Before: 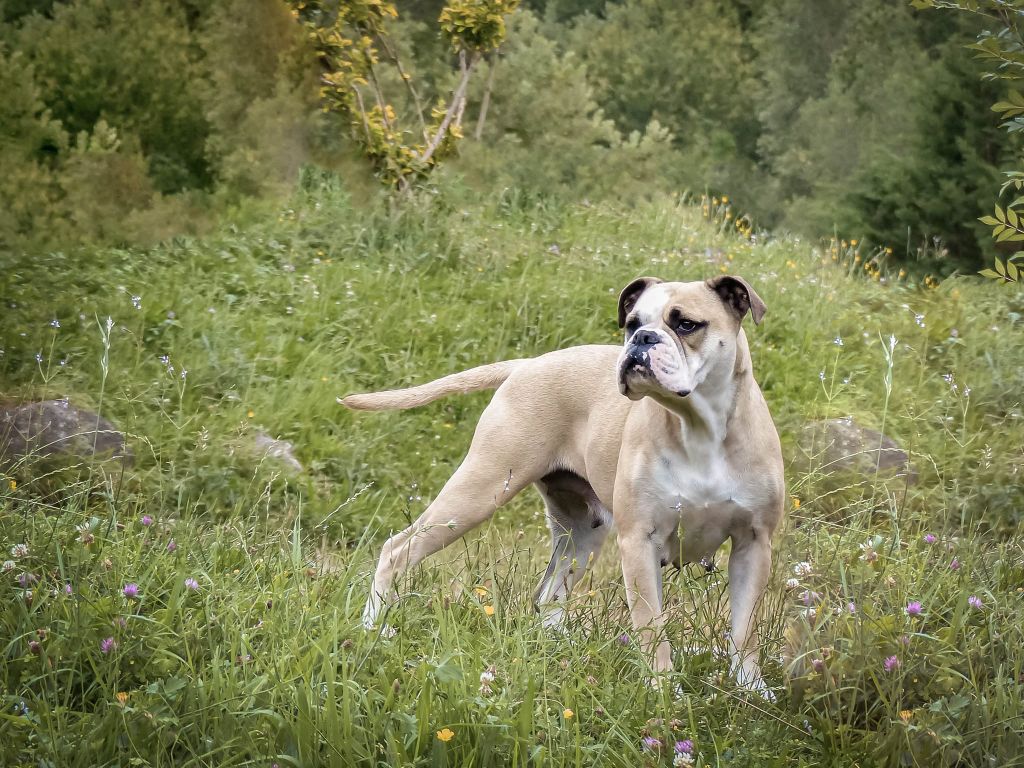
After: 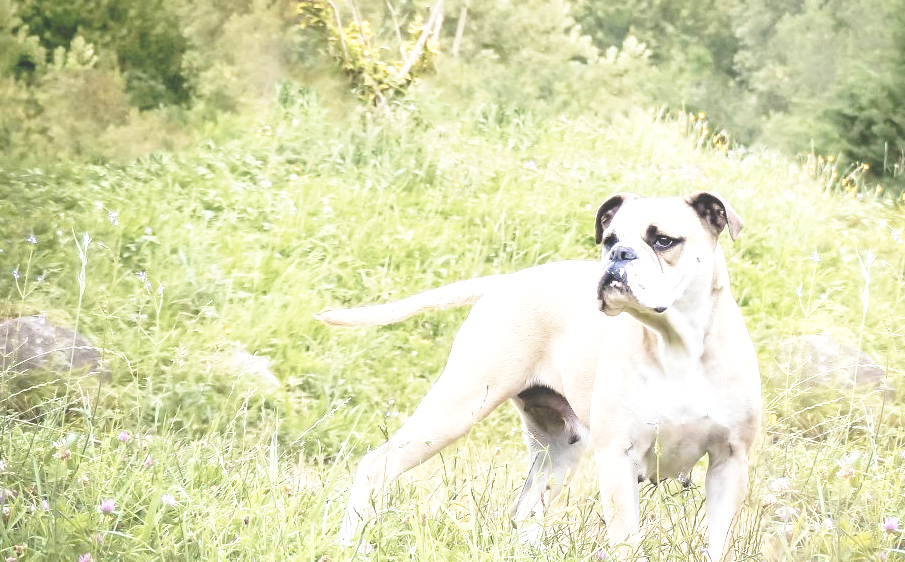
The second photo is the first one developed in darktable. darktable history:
base curve: curves: ch0 [(0, 0) (0.032, 0.037) (0.105, 0.228) (0.435, 0.76) (0.856, 0.983) (1, 1)], preserve colors none
exposure: black level correction -0.026, exposure -0.121 EV, compensate highlight preservation false
tone equalizer: -8 EV -1.09 EV, -7 EV -1.03 EV, -6 EV -0.845 EV, -5 EV -0.61 EV, -3 EV 0.586 EV, -2 EV 0.858 EV, -1 EV 0.999 EV, +0 EV 1.08 EV
crop and rotate: left 2.31%, top 11.025%, right 9.263%, bottom 15.769%
